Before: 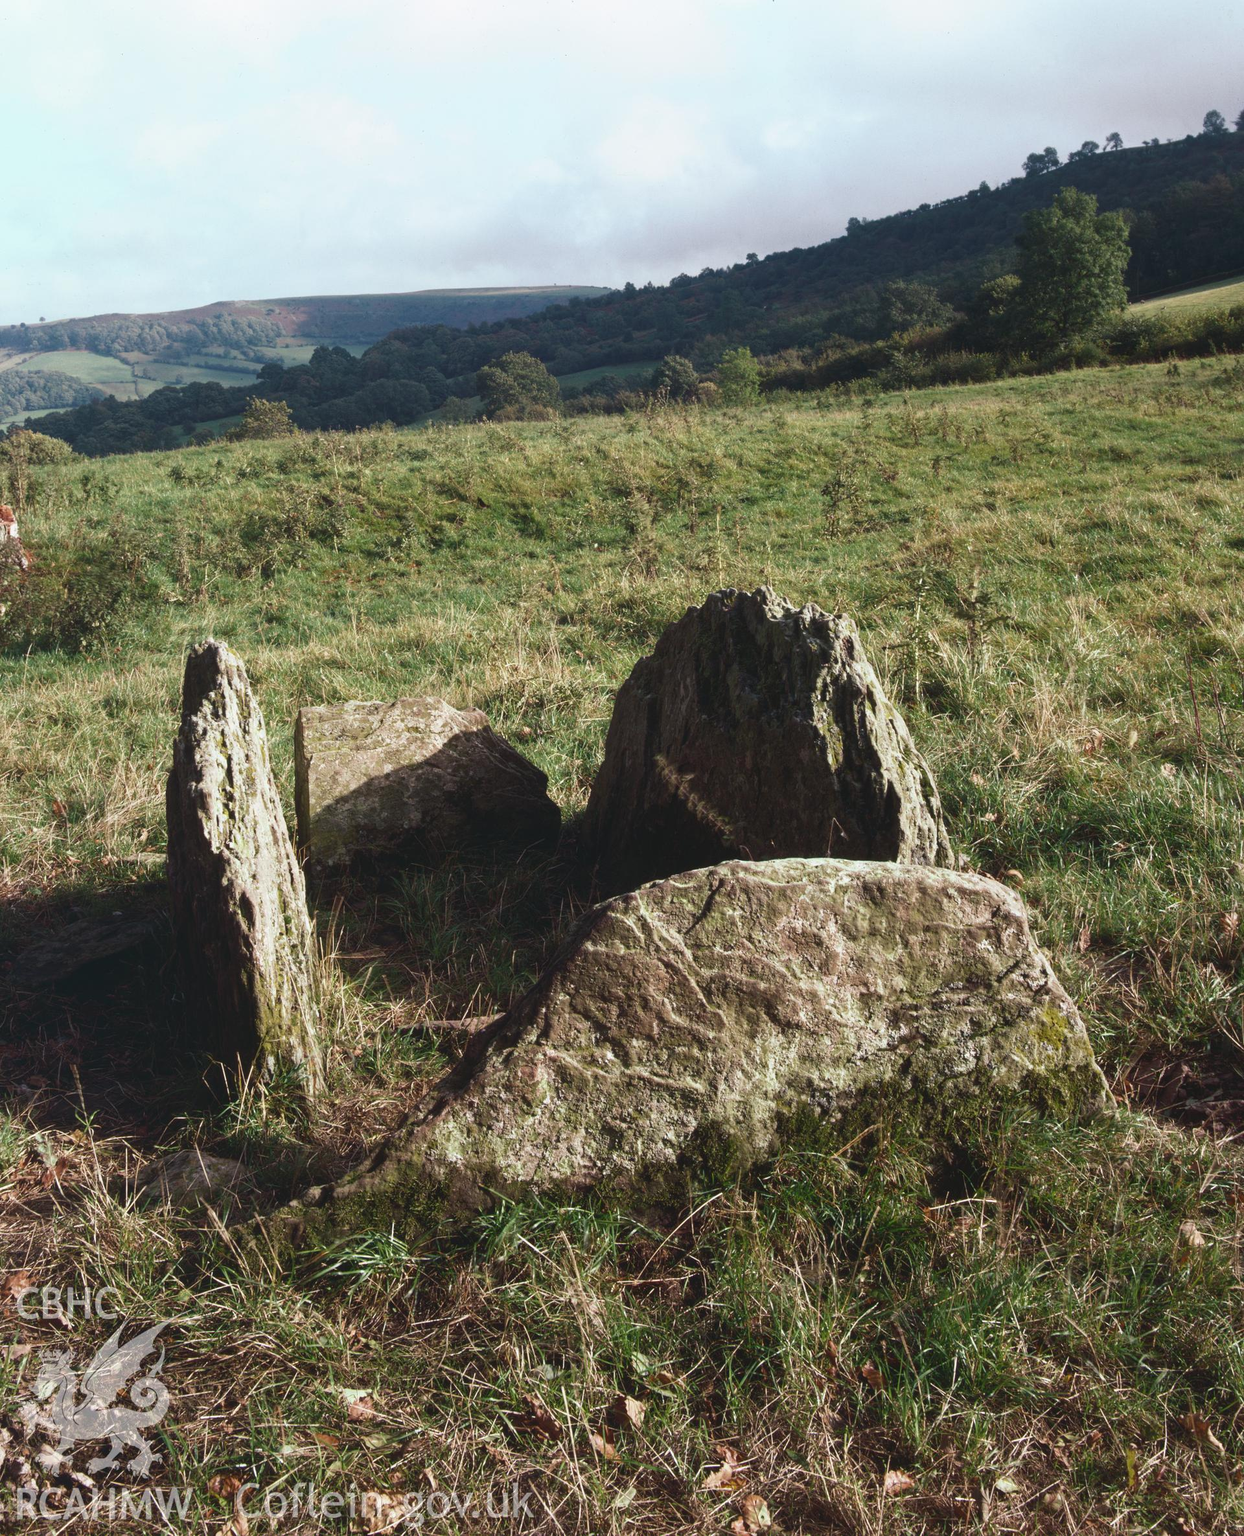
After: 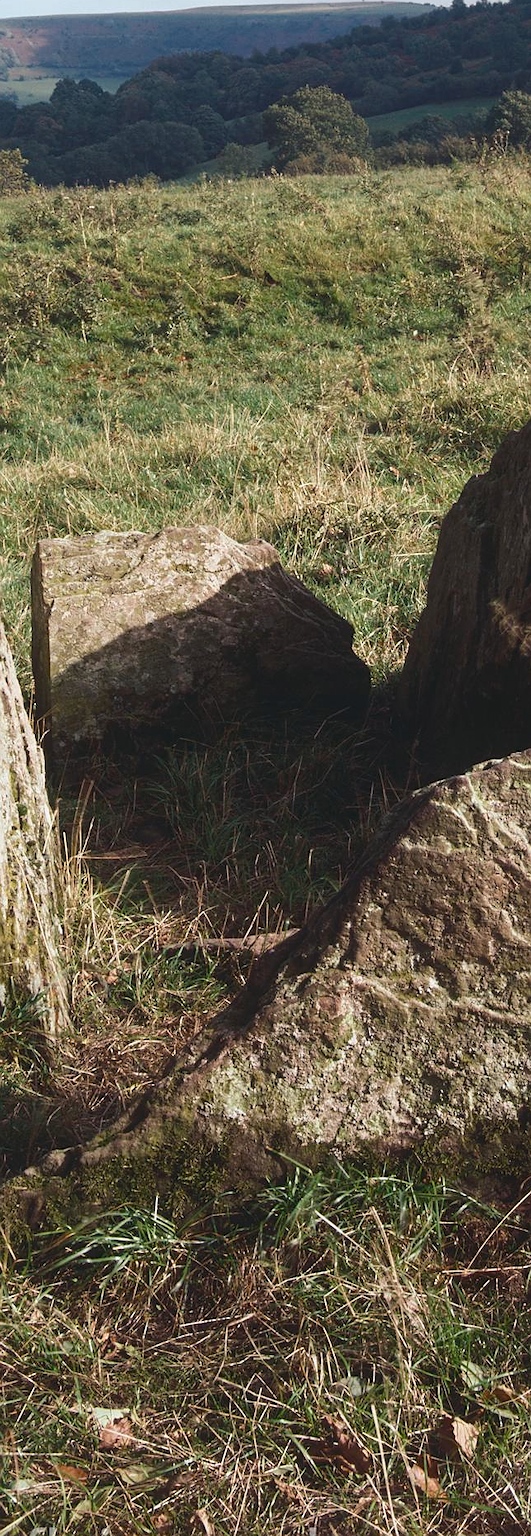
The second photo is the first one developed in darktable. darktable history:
sharpen: radius 0.969, amount 0.604
crop and rotate: left 21.77%, top 18.528%, right 44.676%, bottom 2.997%
contrast equalizer: y [[0.5, 0.5, 0.472, 0.5, 0.5, 0.5], [0.5 ×6], [0.5 ×6], [0 ×6], [0 ×6]]
